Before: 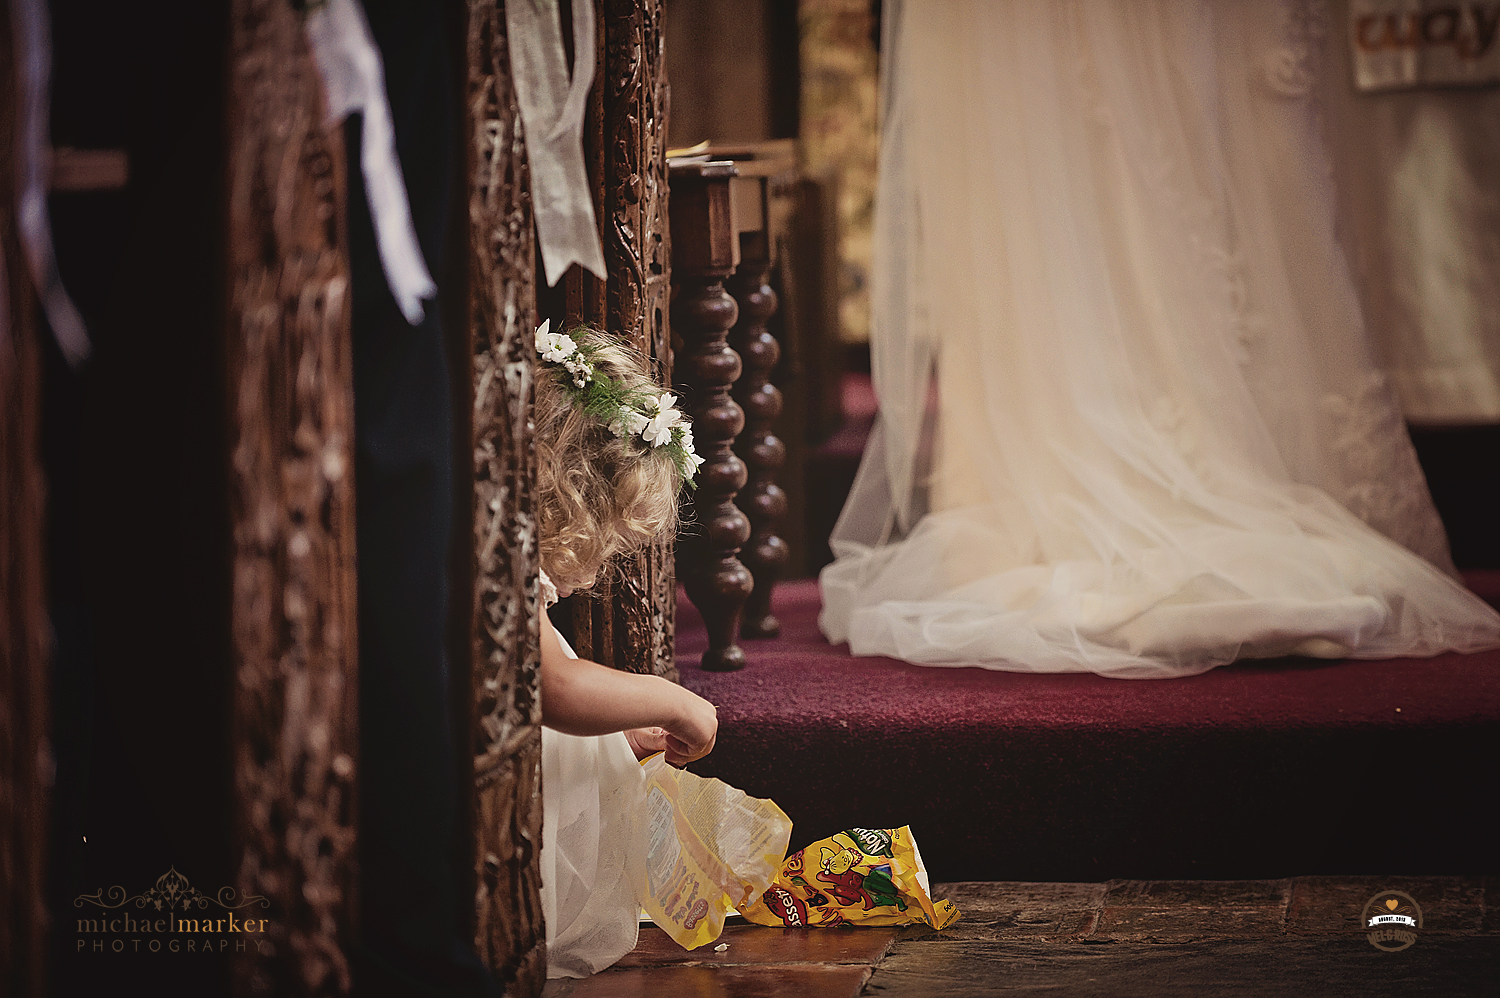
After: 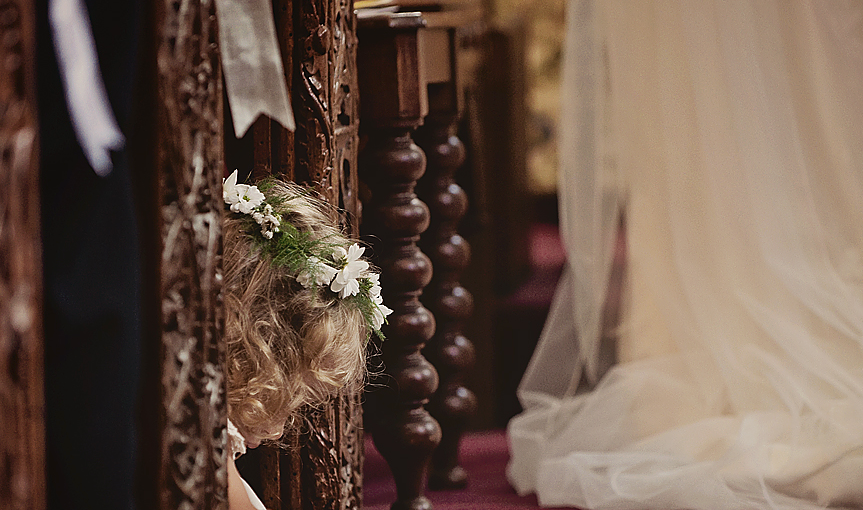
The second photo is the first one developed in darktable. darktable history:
contrast brightness saturation: brightness -0.093
crop: left 20.8%, top 15.025%, right 21.636%, bottom 33.807%
